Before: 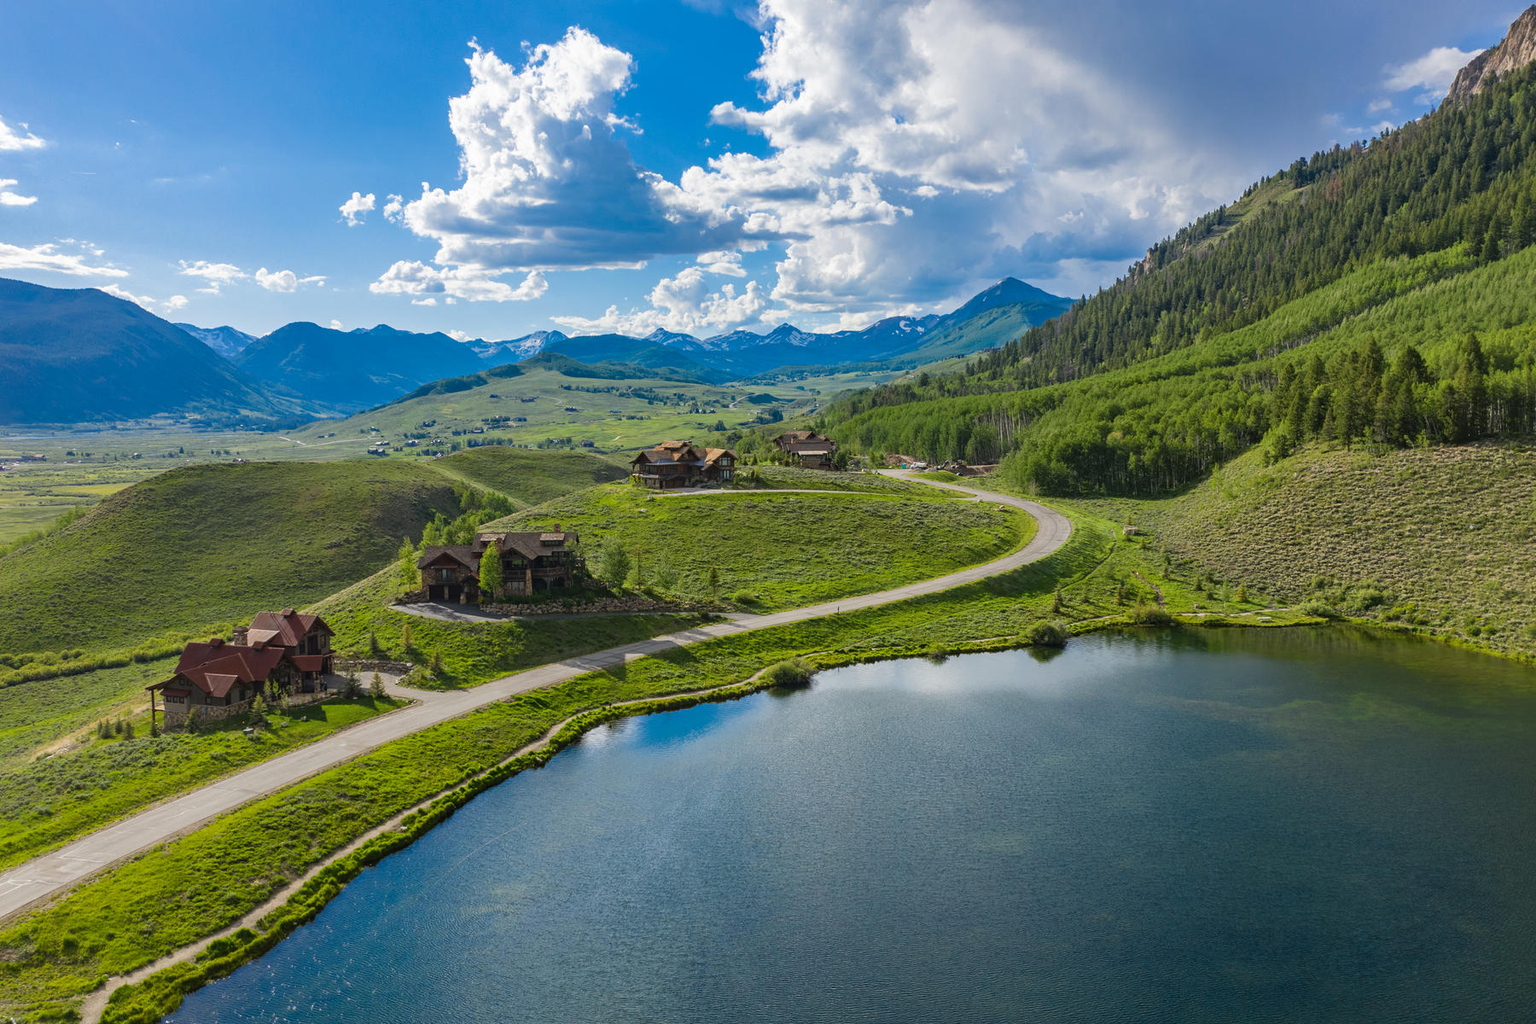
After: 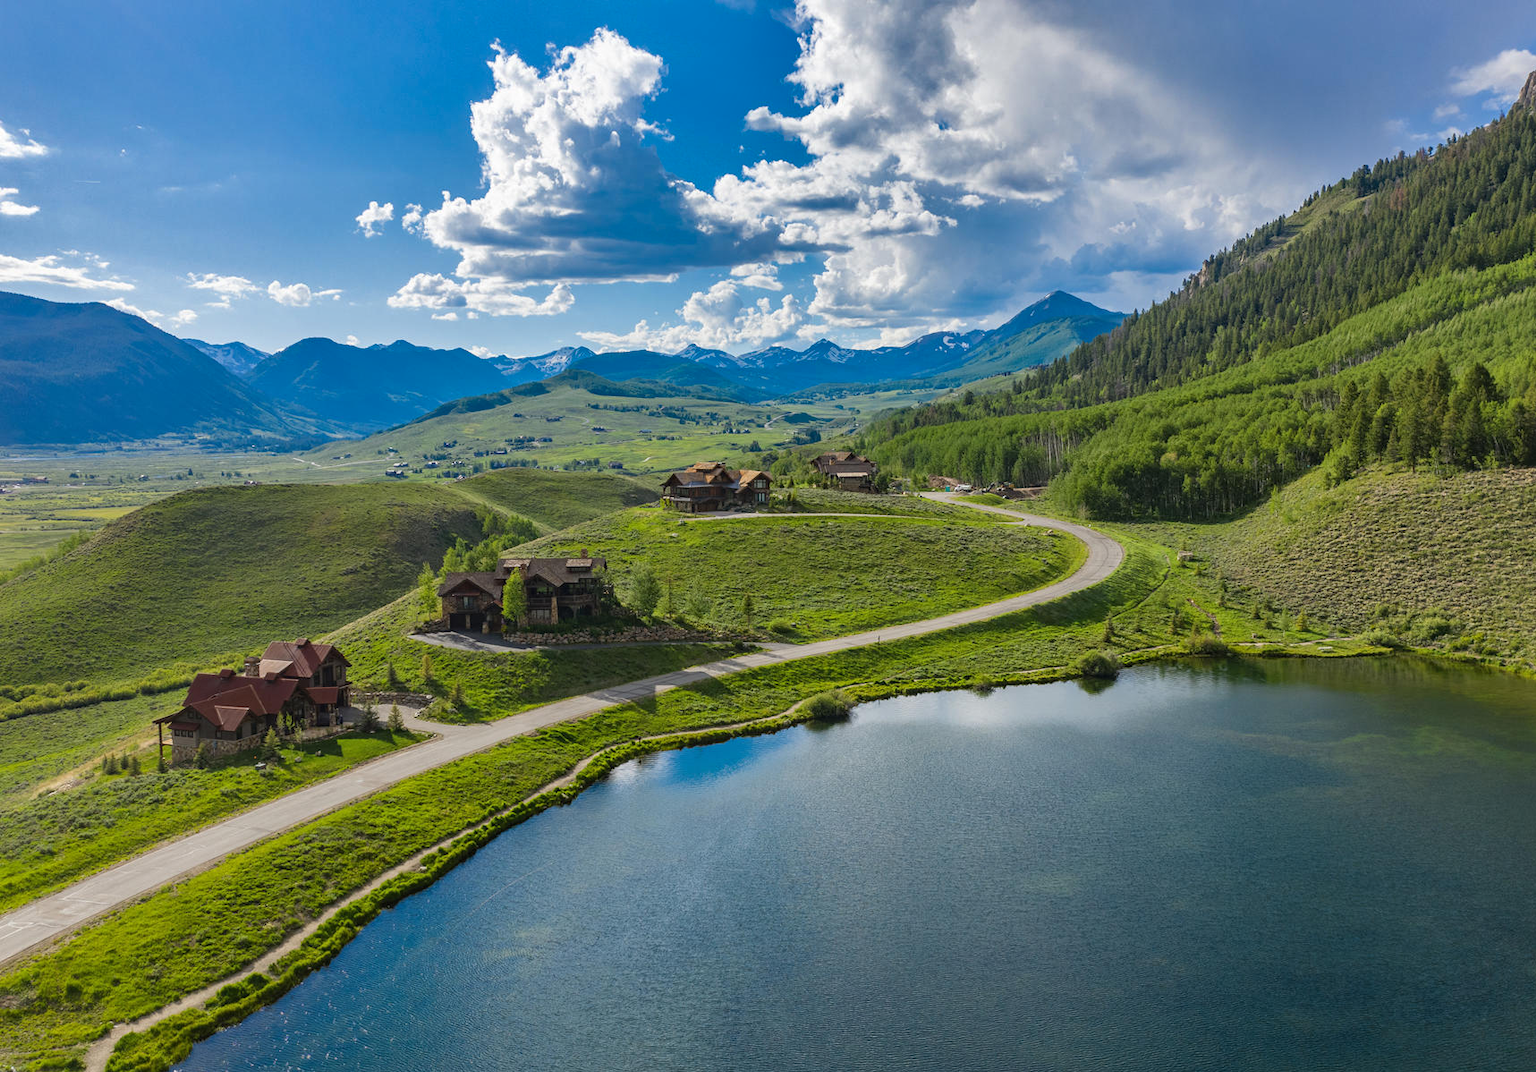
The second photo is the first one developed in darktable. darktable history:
shadows and highlights: shadows 30.66, highlights -63.09, soften with gaussian
crop: right 4.568%, bottom 0.043%
